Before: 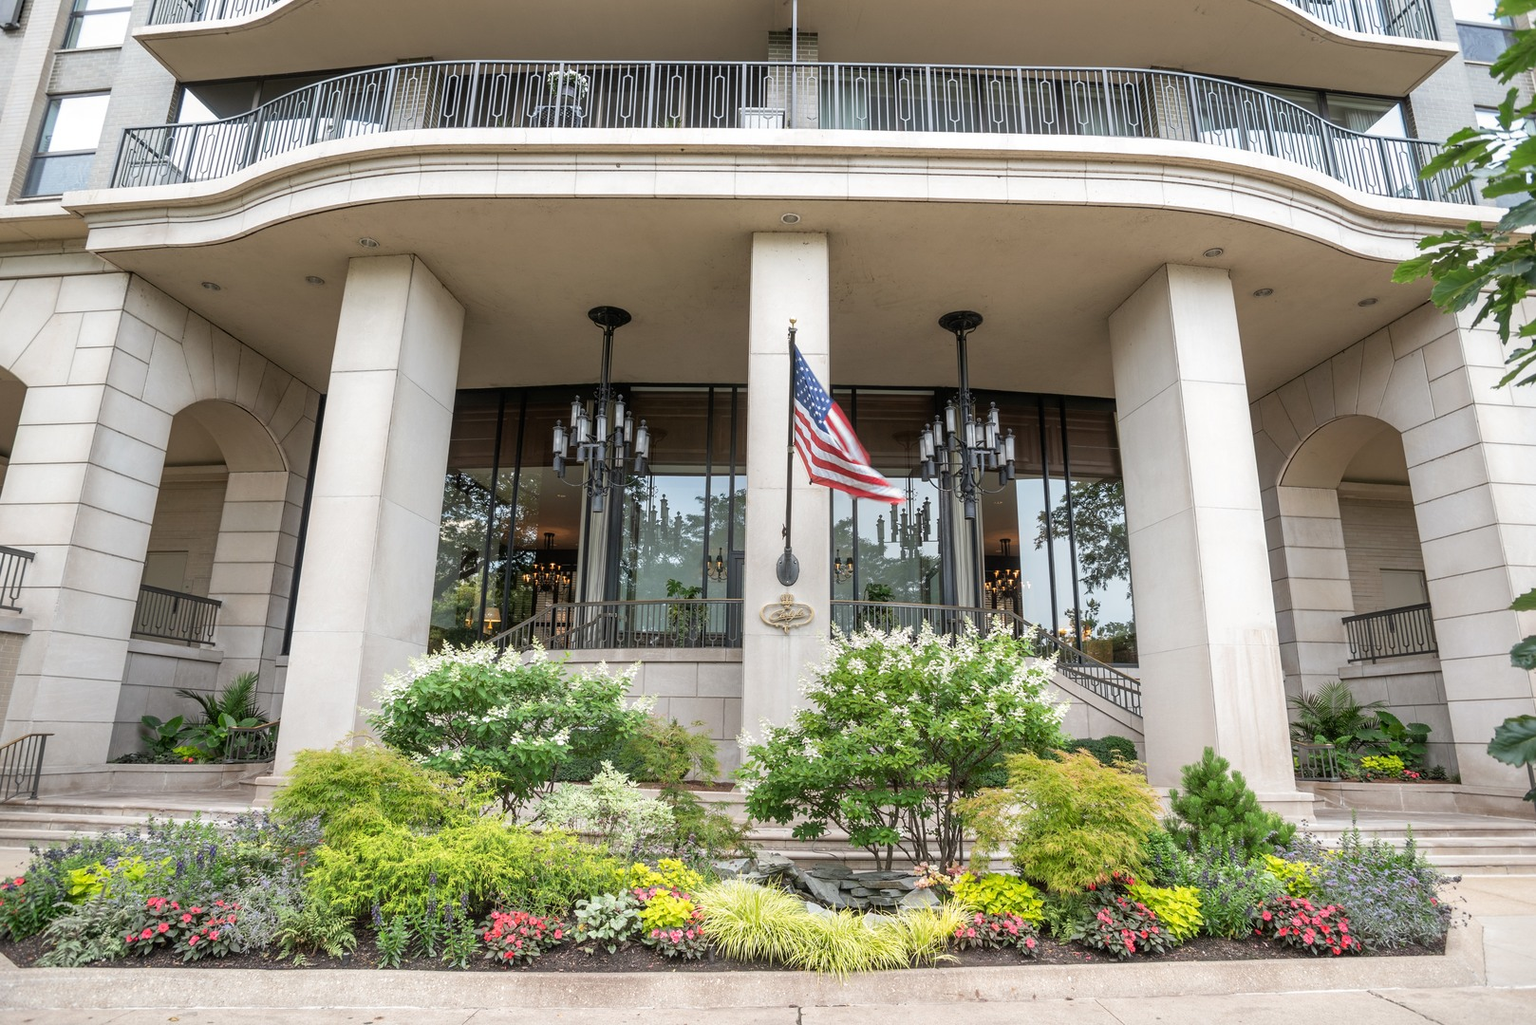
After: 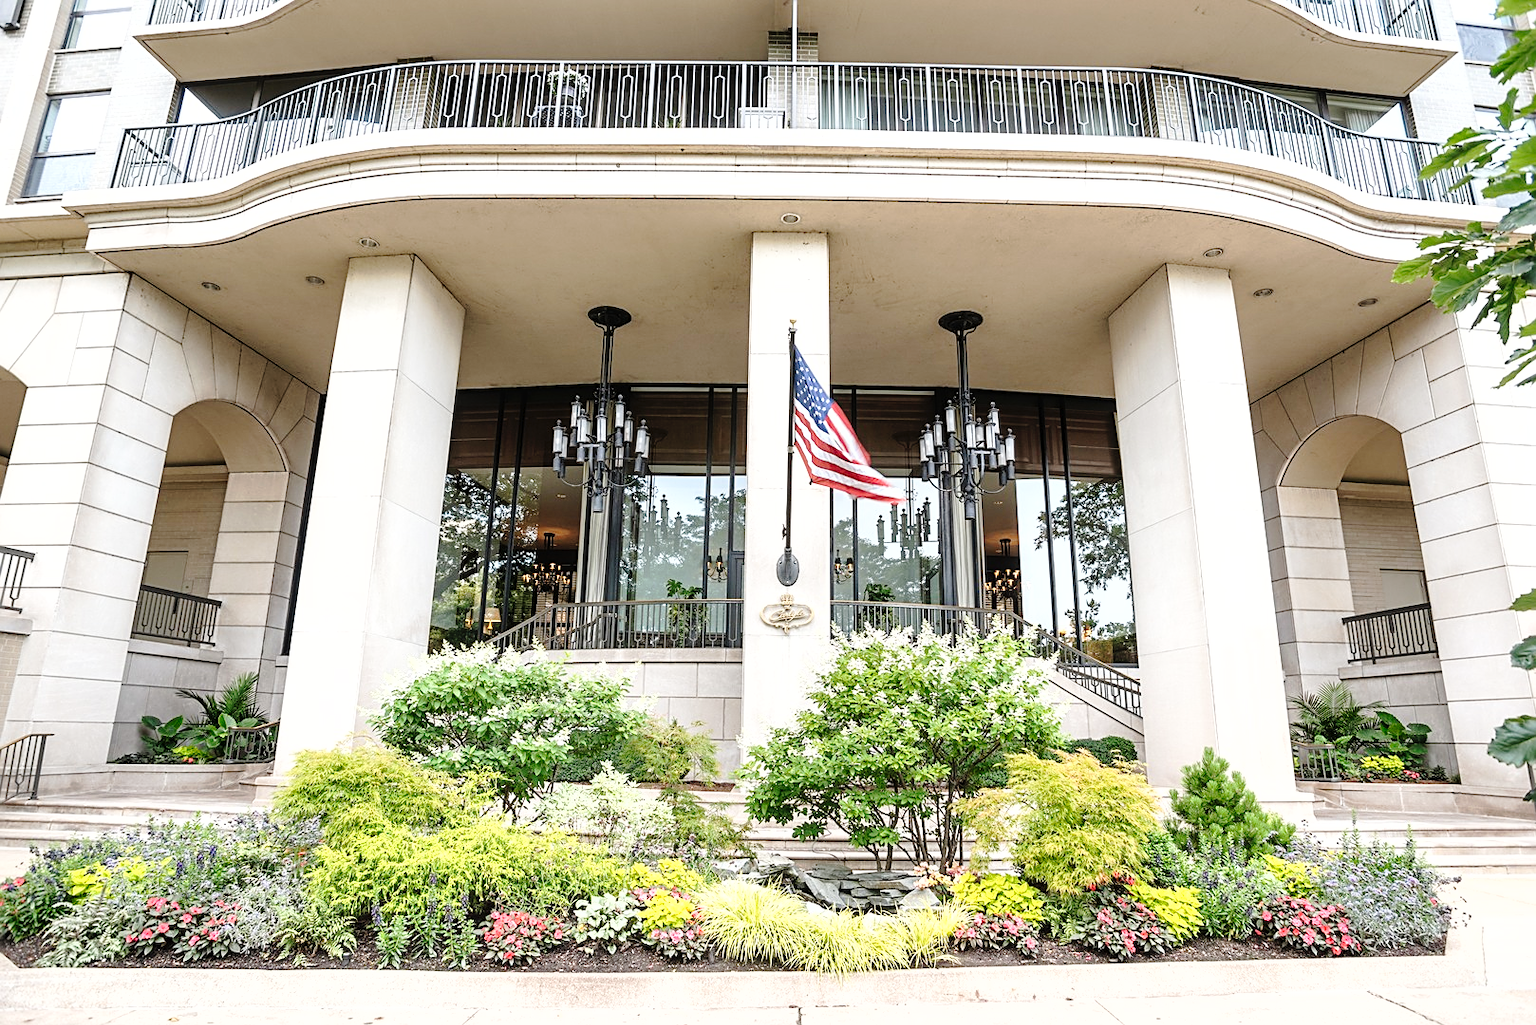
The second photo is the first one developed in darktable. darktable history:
tone curve: curves: ch0 [(0, 0) (0.003, 0.012) (0.011, 0.015) (0.025, 0.023) (0.044, 0.036) (0.069, 0.047) (0.1, 0.062) (0.136, 0.1) (0.177, 0.15) (0.224, 0.219) (0.277, 0.3) (0.335, 0.401) (0.399, 0.49) (0.468, 0.569) (0.543, 0.641) (0.623, 0.73) (0.709, 0.806) (0.801, 0.88) (0.898, 0.939) (1, 1)], preserve colors none
shadows and highlights: radius 113.72, shadows 51.42, white point adjustment 9.16, highlights -2.47, soften with gaussian
sharpen: on, module defaults
